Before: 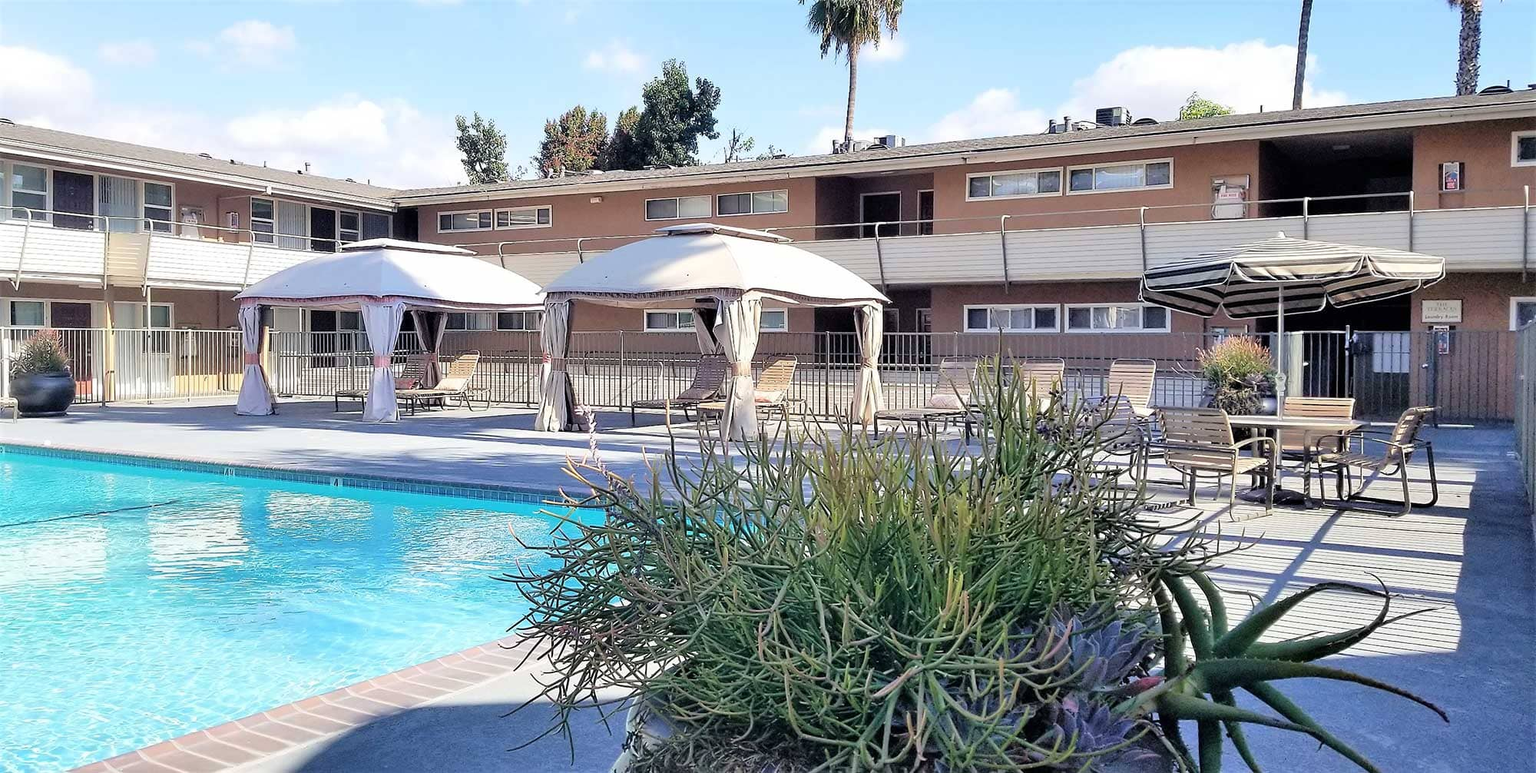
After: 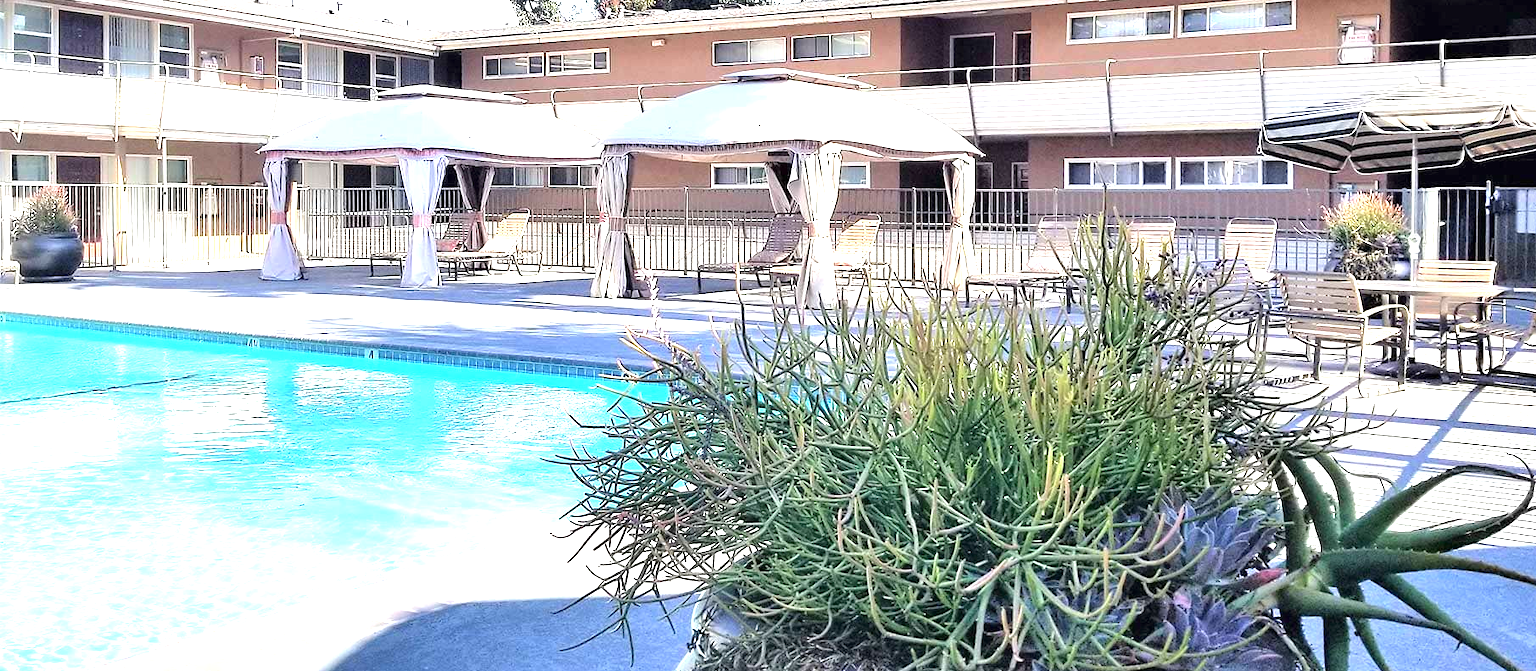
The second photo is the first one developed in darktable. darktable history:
crop: top 20.916%, right 9.437%, bottom 0.316%
exposure: black level correction 0, exposure 1.173 EV, compensate exposure bias true, compensate highlight preservation false
